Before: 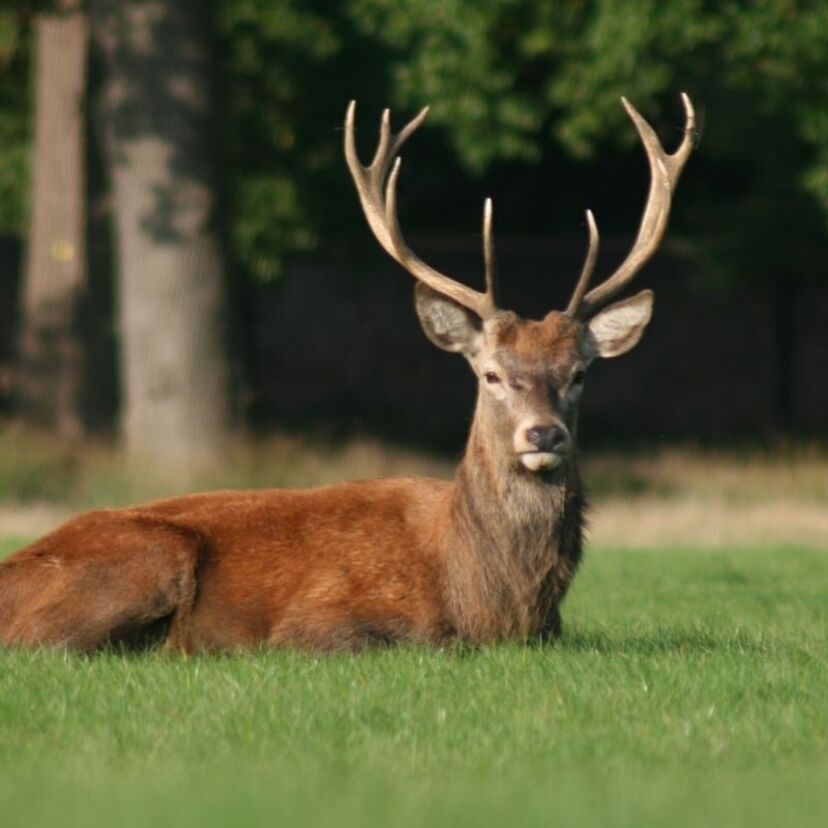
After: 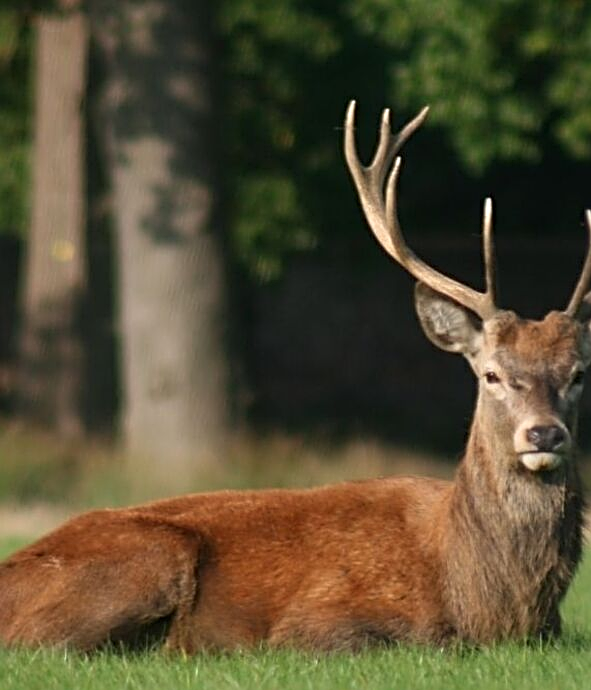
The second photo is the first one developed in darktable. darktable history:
sharpen: radius 2.547, amount 0.649
crop: right 28.52%, bottom 16.595%
